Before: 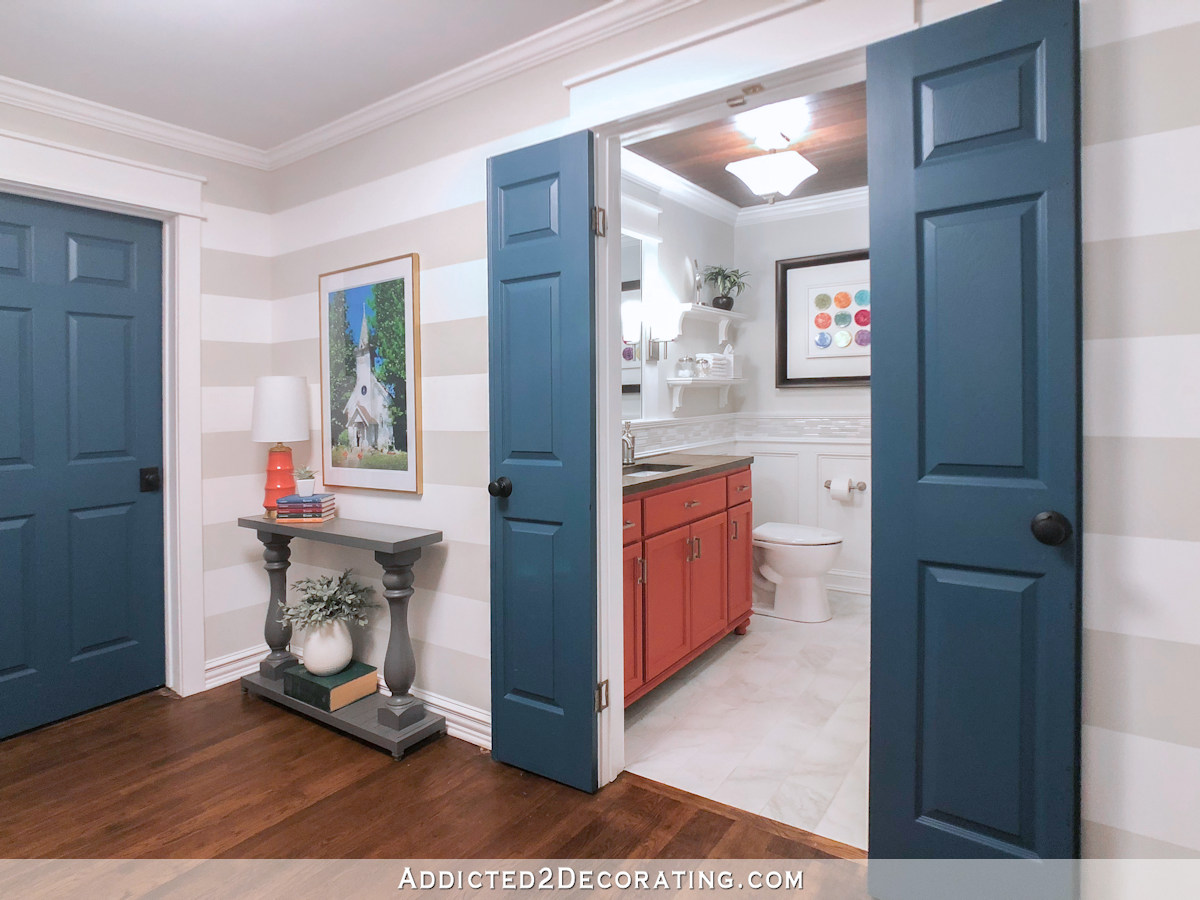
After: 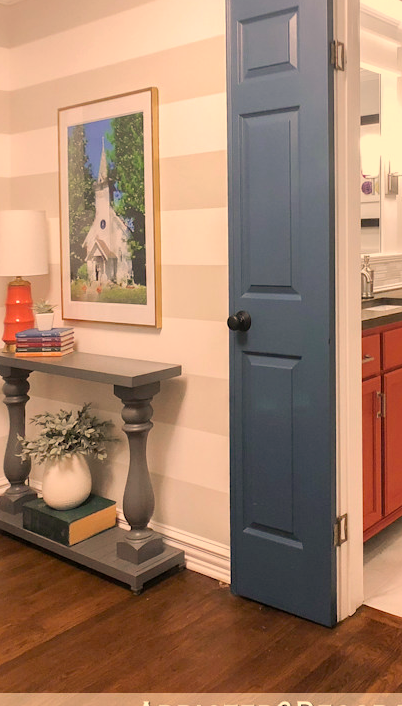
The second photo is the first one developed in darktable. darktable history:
color correction: highlights a* 15, highlights b* 31.55
crop and rotate: left 21.77%, top 18.528%, right 44.676%, bottom 2.997%
